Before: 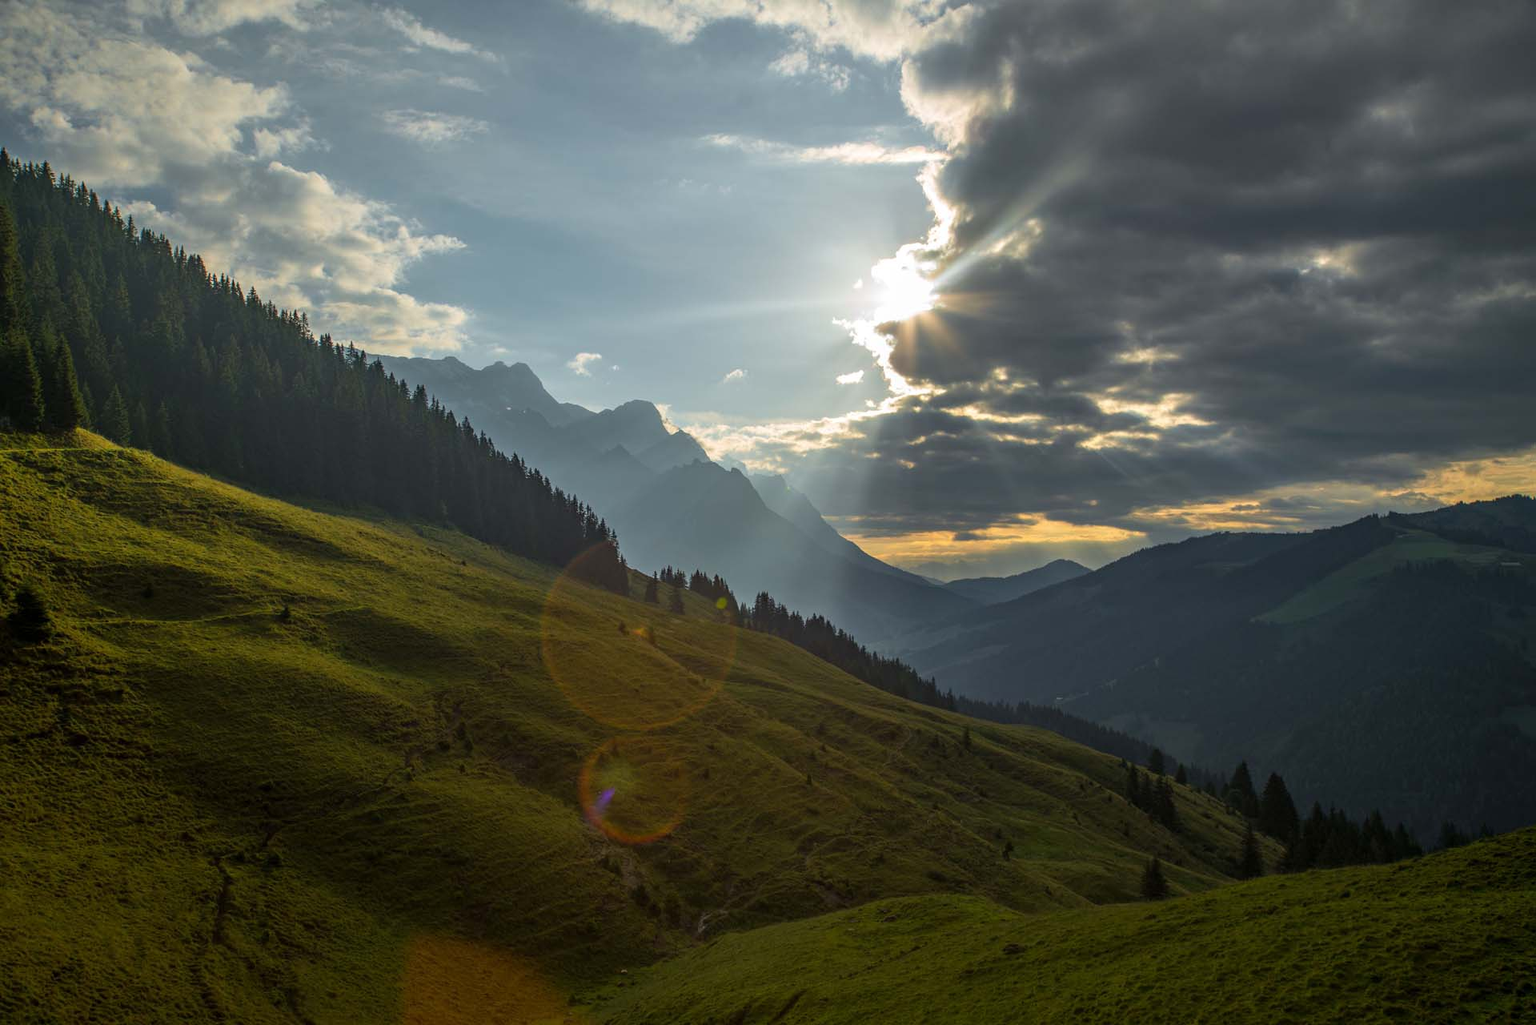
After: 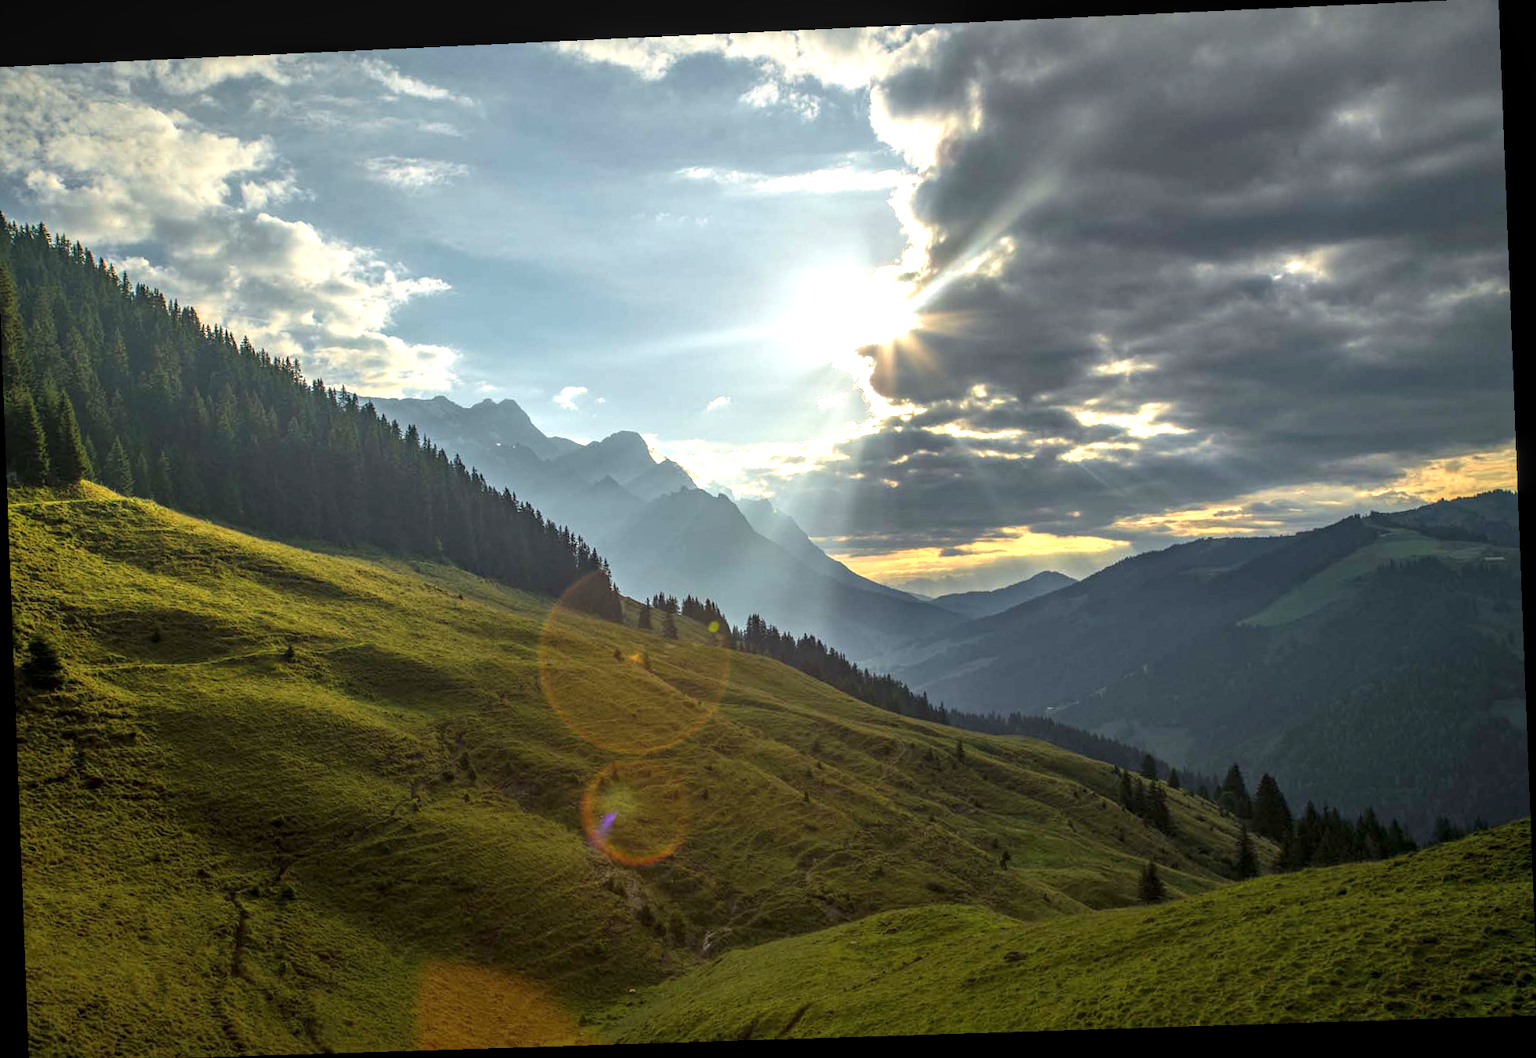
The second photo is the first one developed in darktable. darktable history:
rotate and perspective: rotation -2.22°, lens shift (horizontal) -0.022, automatic cropping off
crop and rotate: left 0.614%, top 0.179%, bottom 0.309%
exposure: black level correction 0, exposure 0.9 EV, compensate highlight preservation false
local contrast: on, module defaults
